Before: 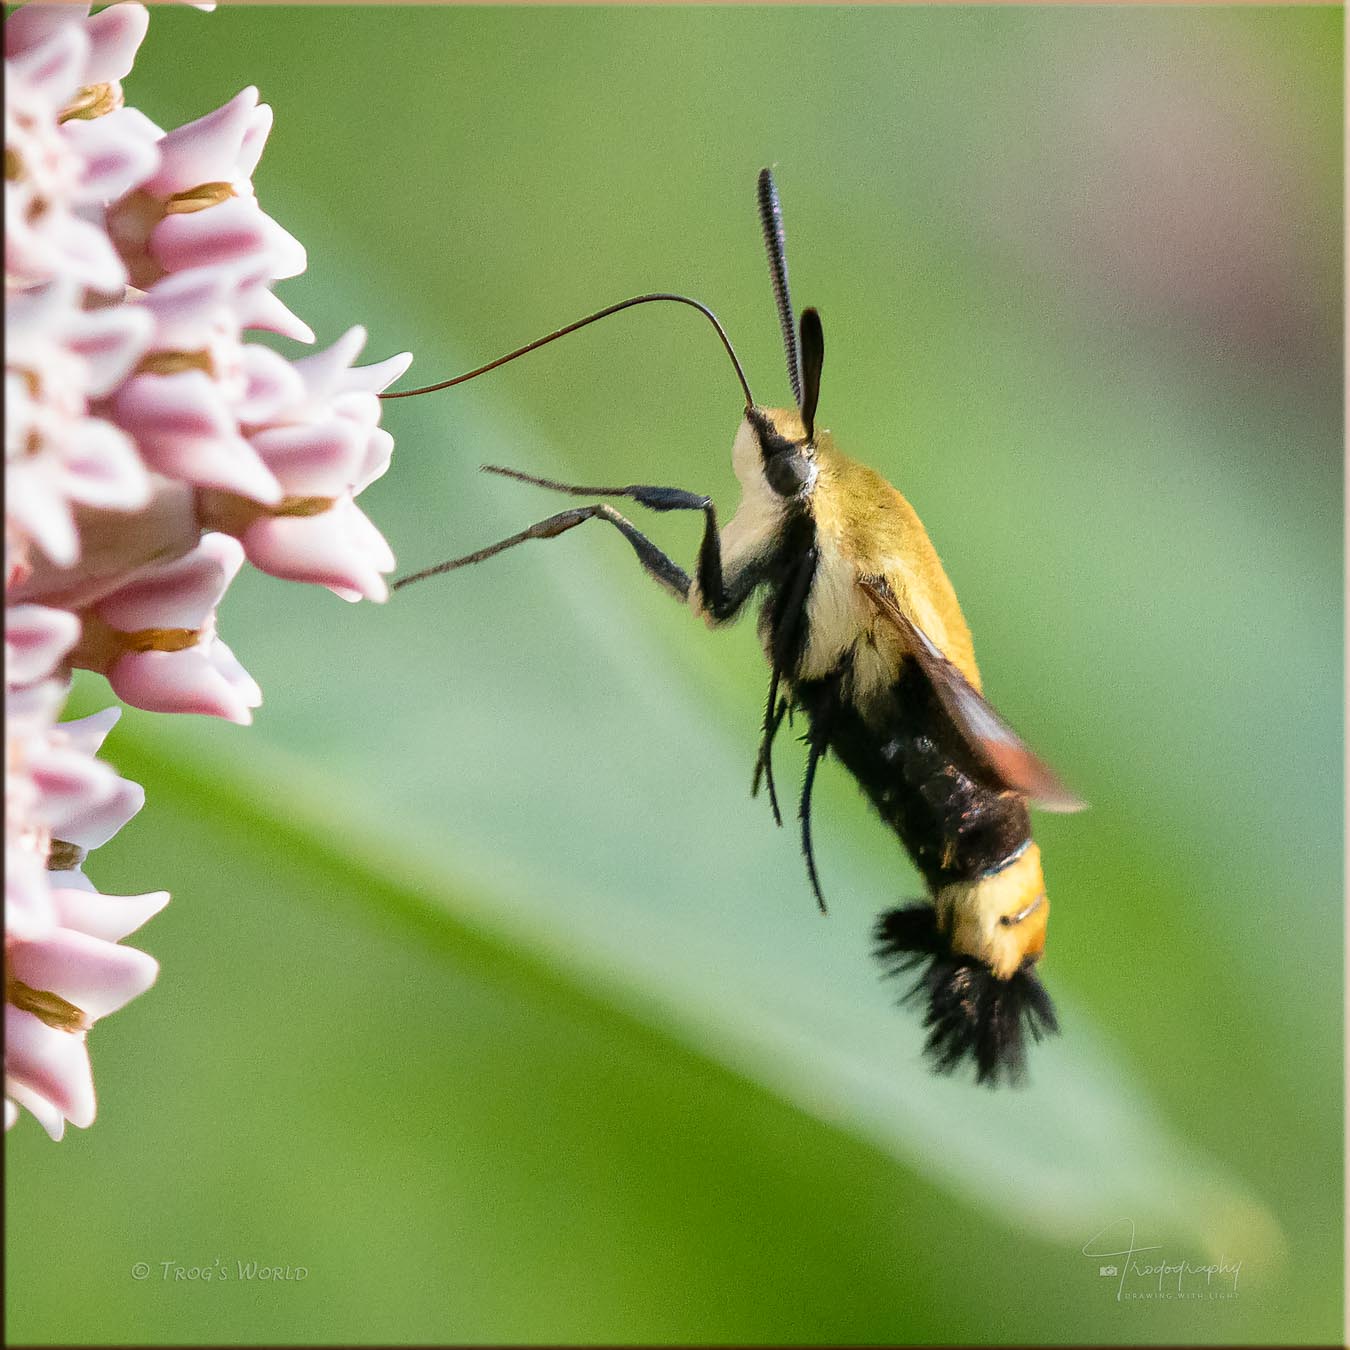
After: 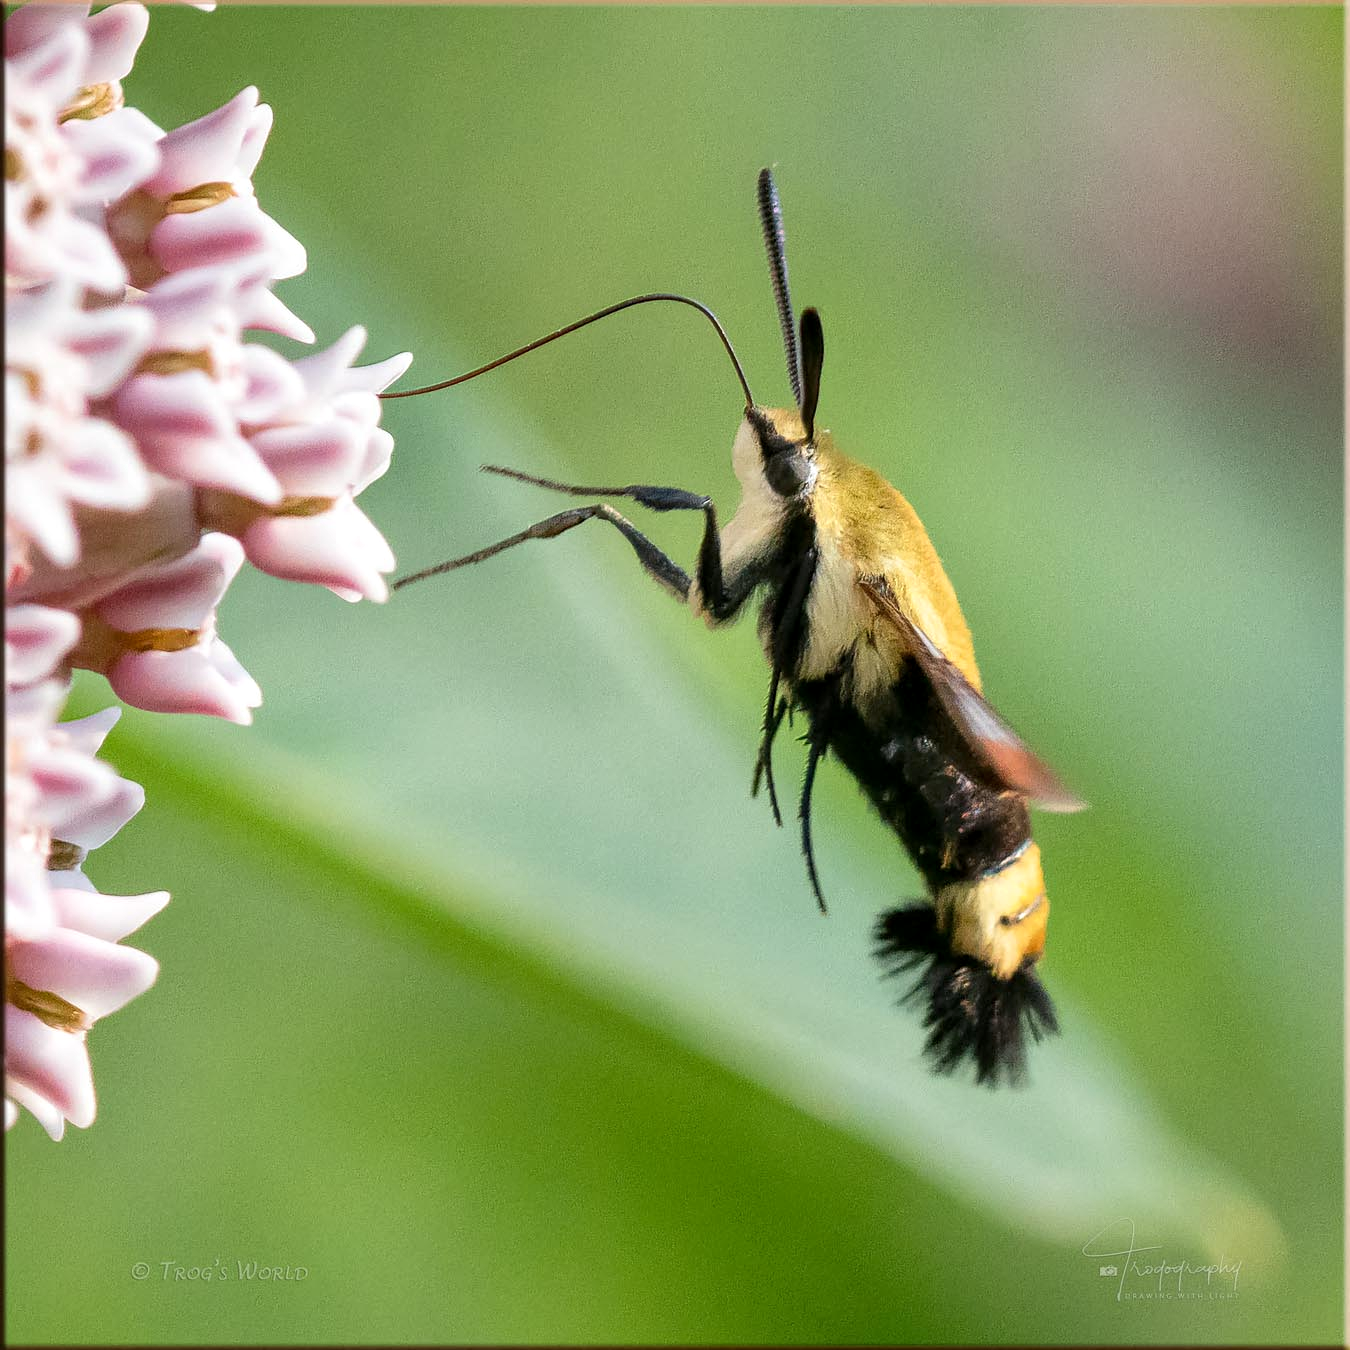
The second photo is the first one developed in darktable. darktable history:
levels: mode automatic, levels [0, 0.618, 1]
local contrast: highlights 105%, shadows 102%, detail 119%, midtone range 0.2
